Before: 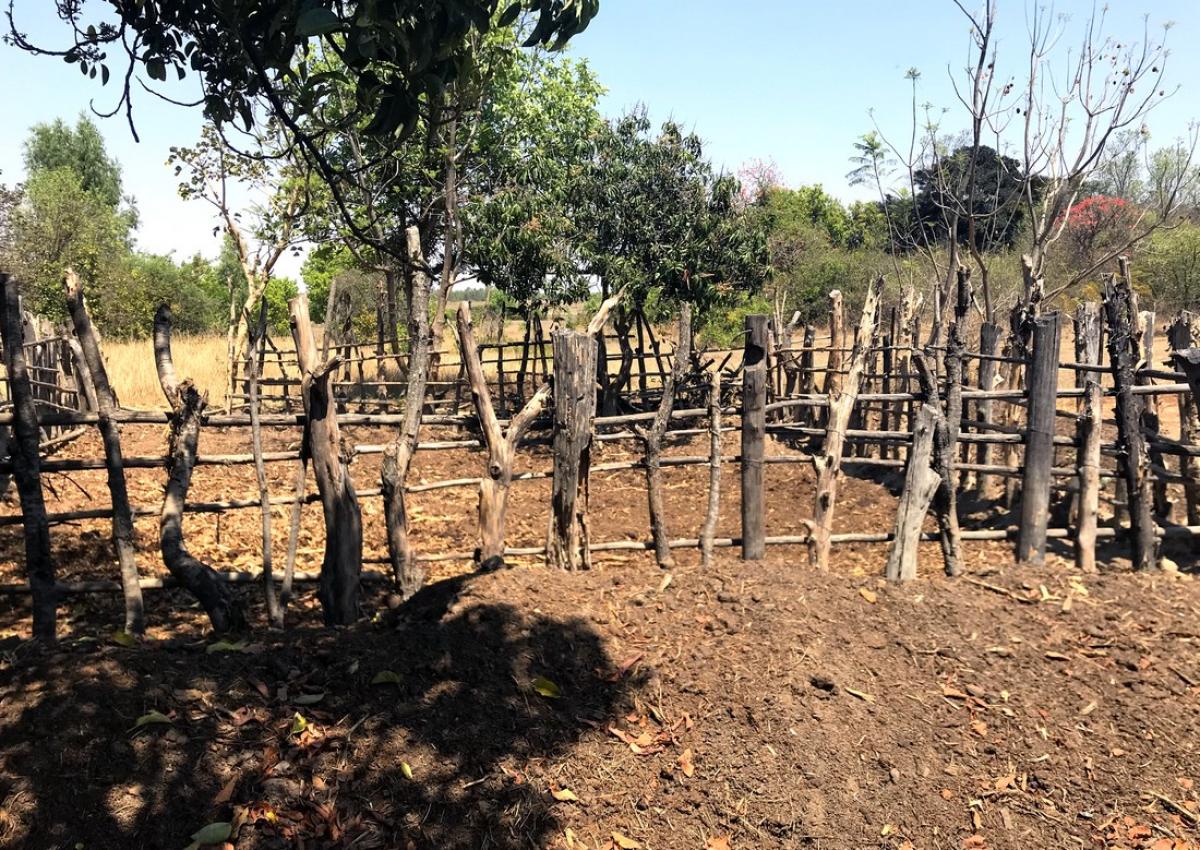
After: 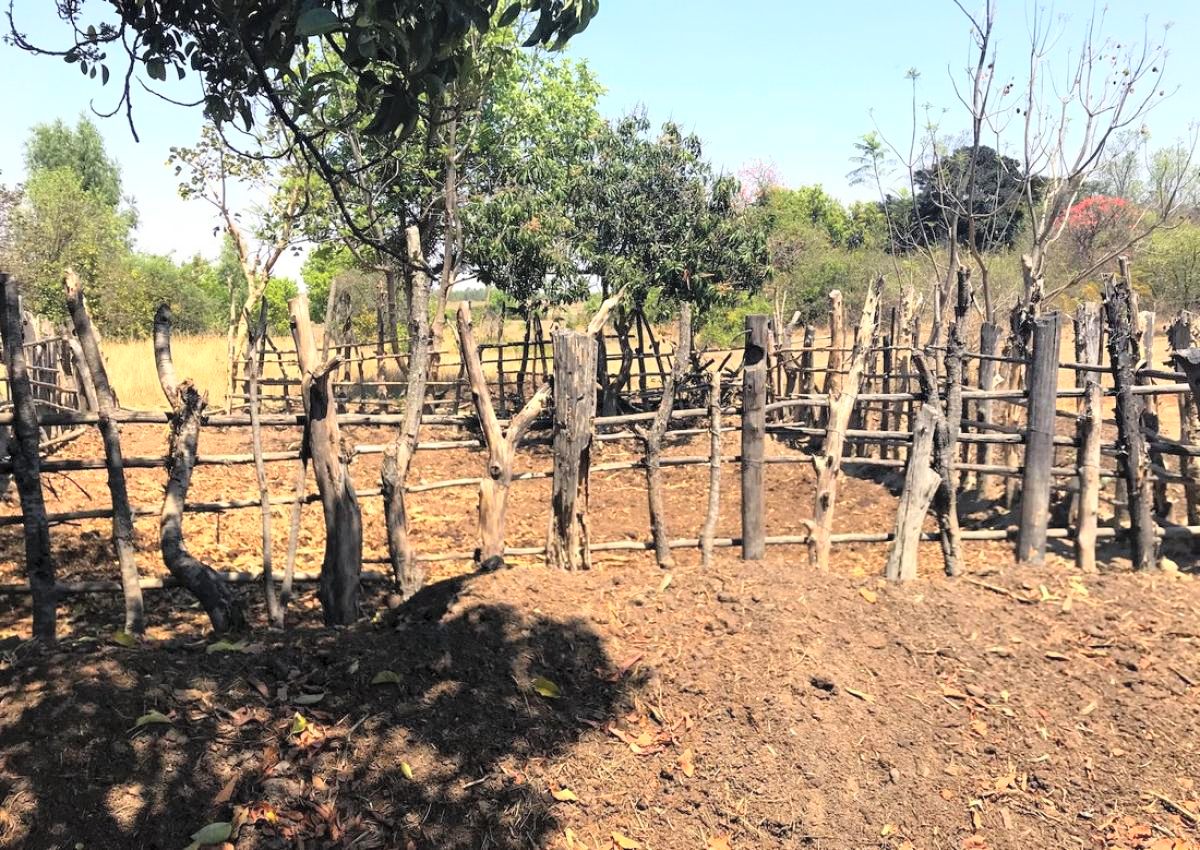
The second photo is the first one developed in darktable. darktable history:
contrast brightness saturation: contrast 0.1, brightness 0.303, saturation 0.139
tone equalizer: smoothing 1
color correction: highlights a* 0.028, highlights b* -0.31
